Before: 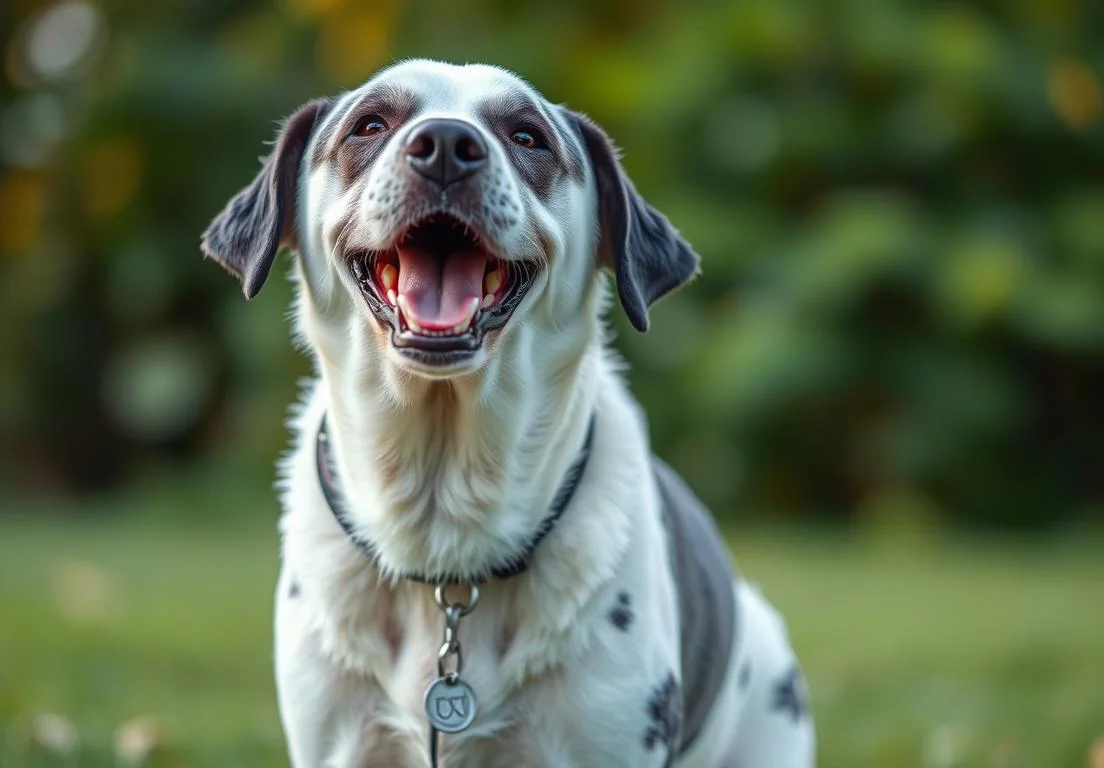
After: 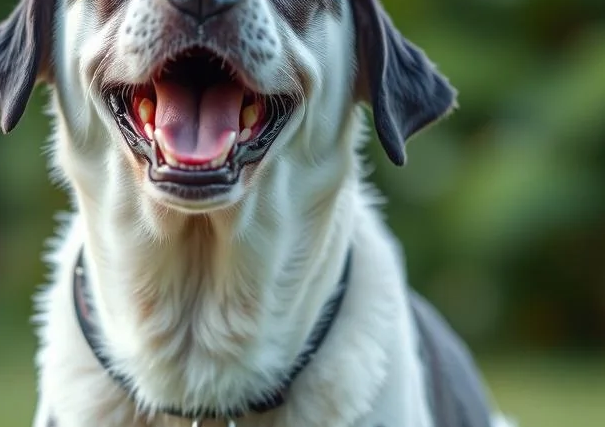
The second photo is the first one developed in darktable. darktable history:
crop and rotate: left 22.076%, top 21.741%, right 23.061%, bottom 22.573%
tone equalizer: edges refinement/feathering 500, mask exposure compensation -1.57 EV, preserve details no
